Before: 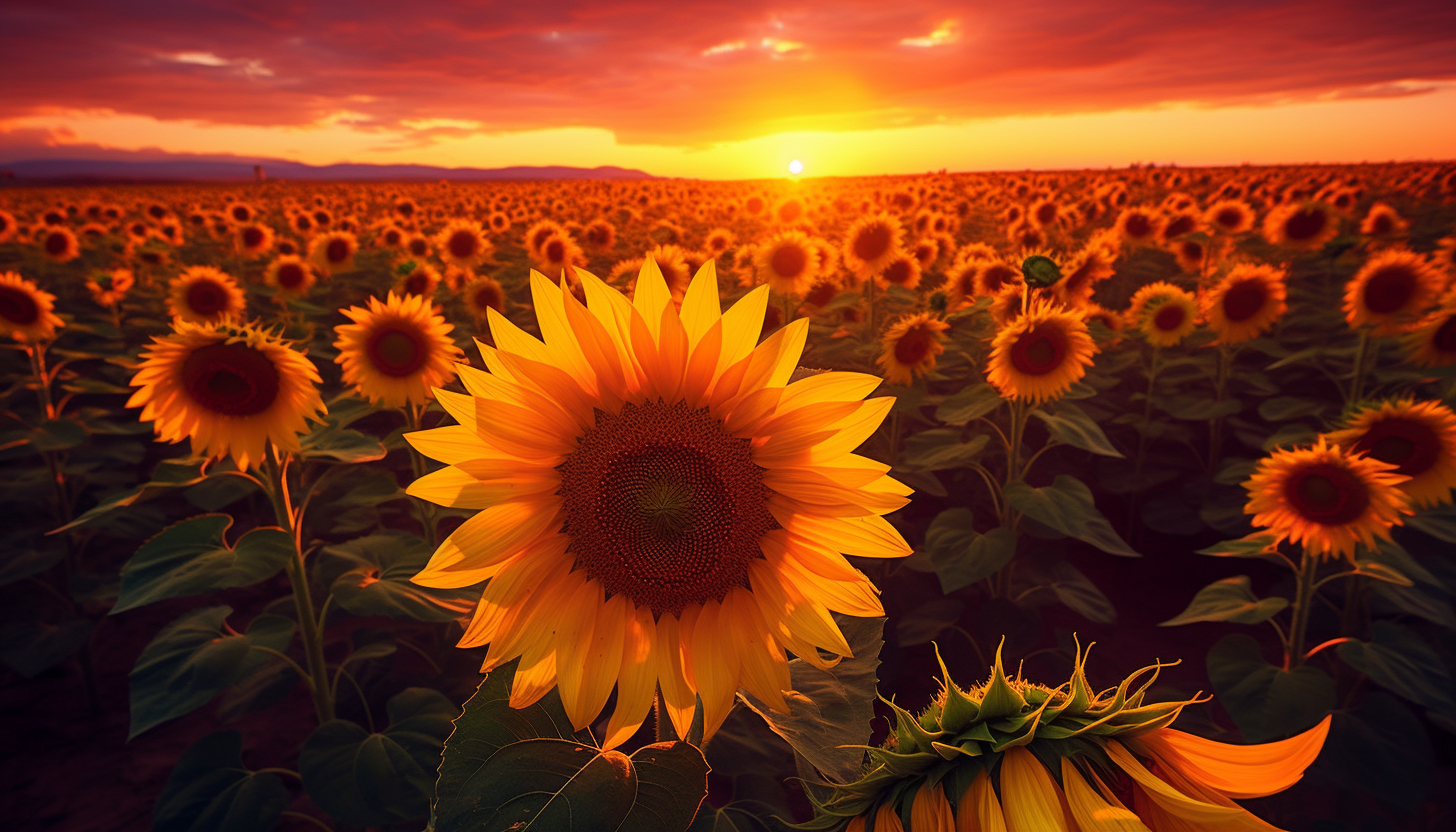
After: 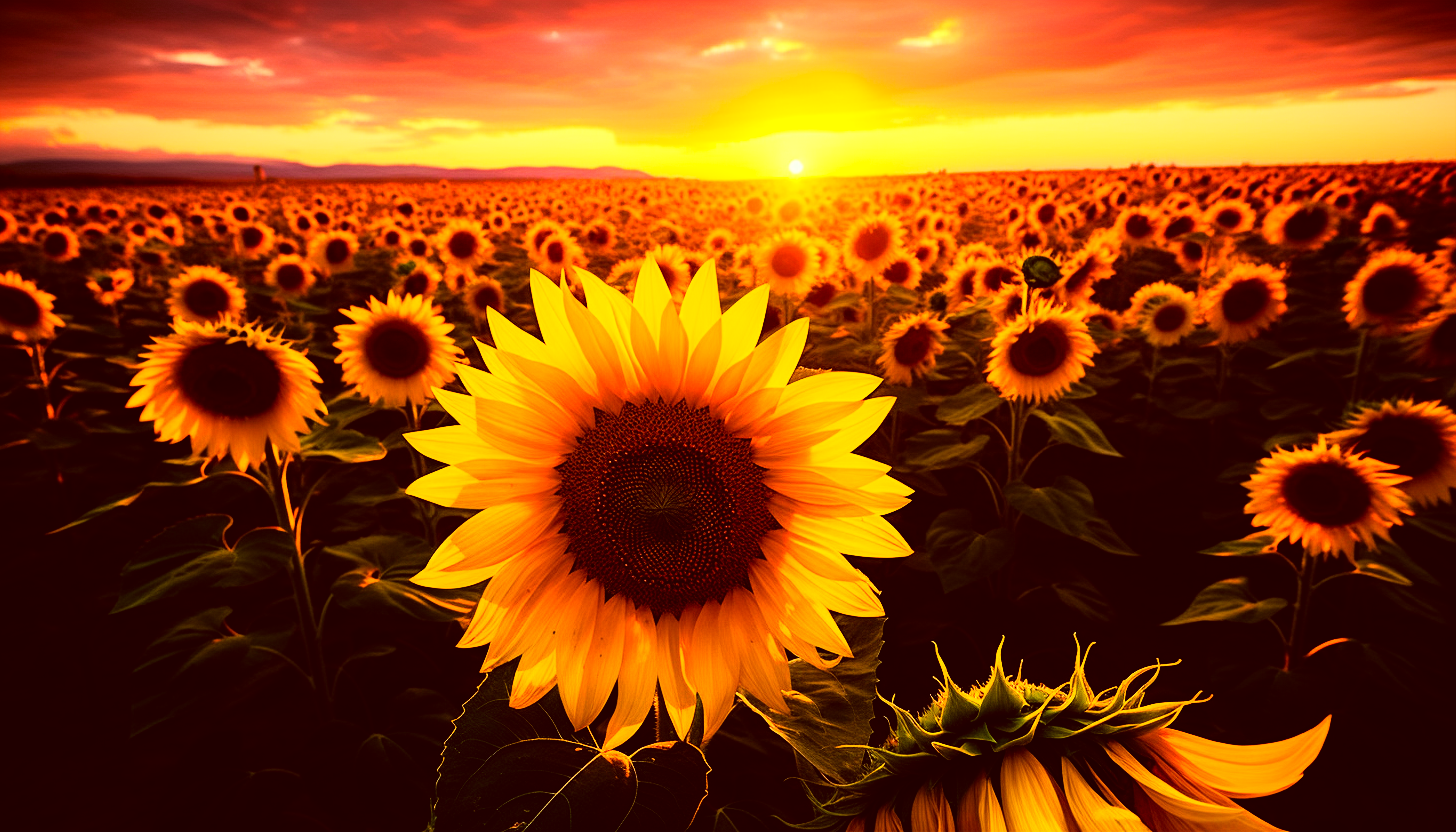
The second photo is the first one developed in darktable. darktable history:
color correction: highlights a* -5.3, highlights b* 9.8, shadows a* 9.8, shadows b* 24.26
rgb curve: curves: ch0 [(0, 0) (0.21, 0.15) (0.24, 0.21) (0.5, 0.75) (0.75, 0.96) (0.89, 0.99) (1, 1)]; ch1 [(0, 0.02) (0.21, 0.13) (0.25, 0.2) (0.5, 0.67) (0.75, 0.9) (0.89, 0.97) (1, 1)]; ch2 [(0, 0.02) (0.21, 0.13) (0.25, 0.2) (0.5, 0.67) (0.75, 0.9) (0.89, 0.97) (1, 1)], compensate middle gray true
